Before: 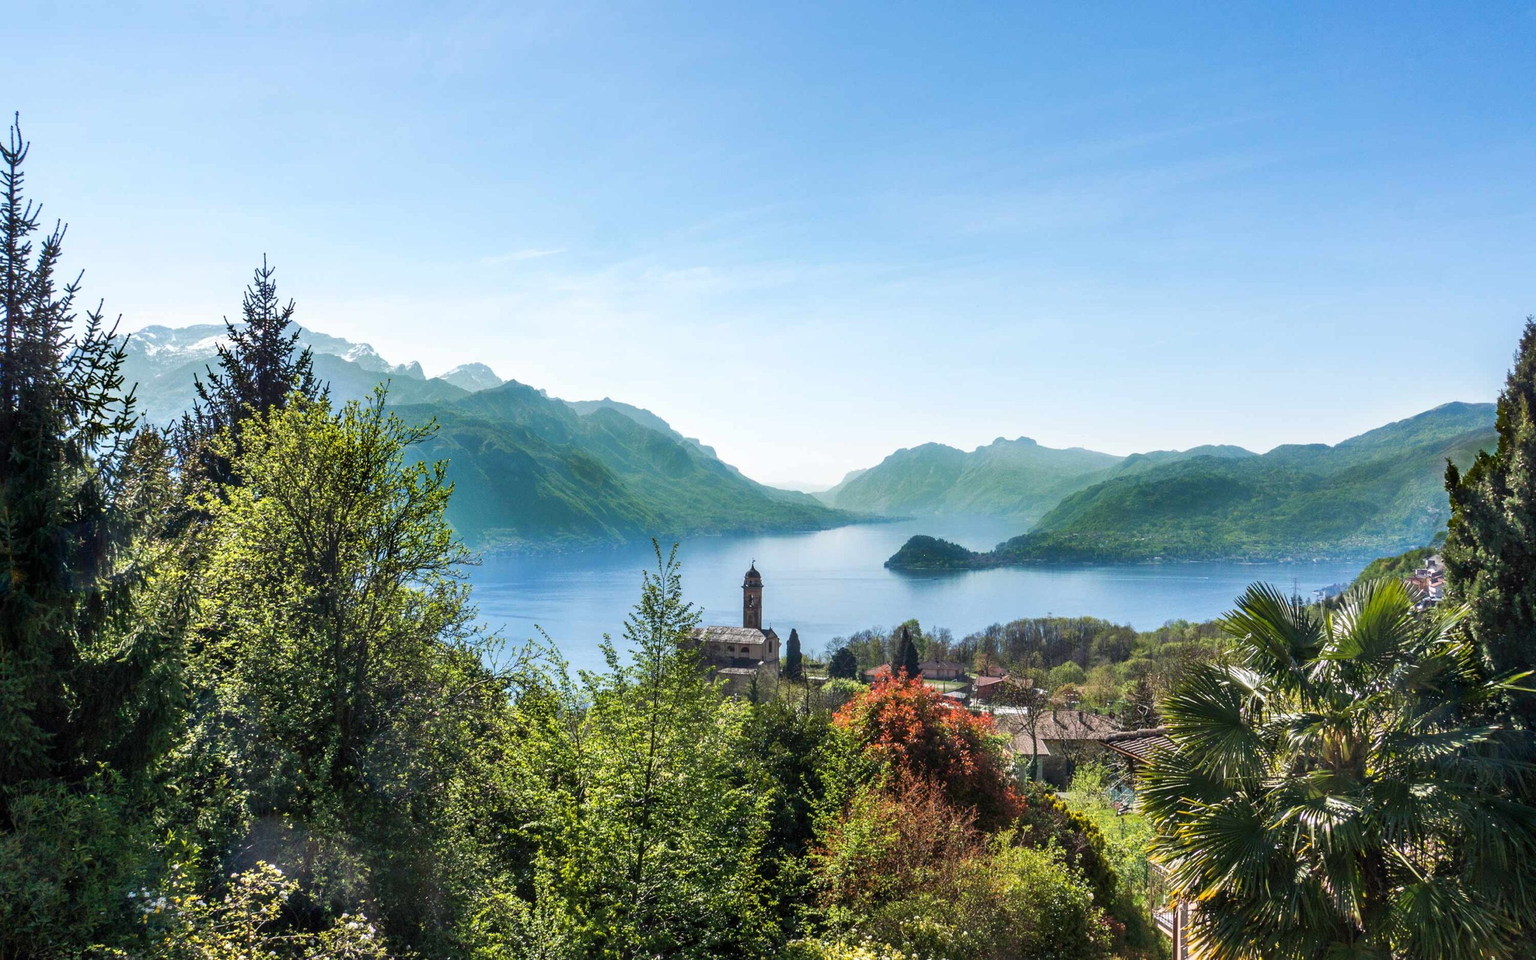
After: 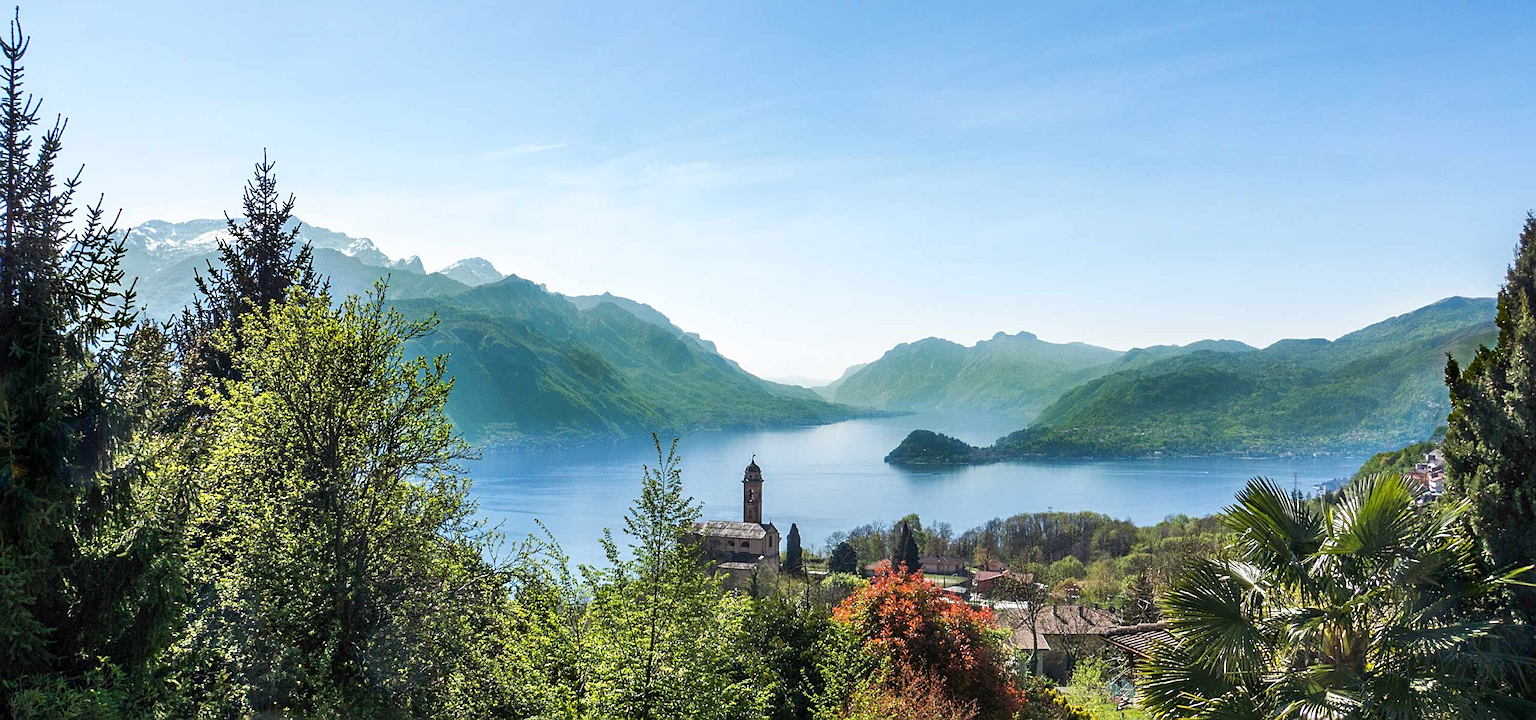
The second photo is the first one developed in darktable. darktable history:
sharpen: on, module defaults
crop: top 11.041%, bottom 13.886%
